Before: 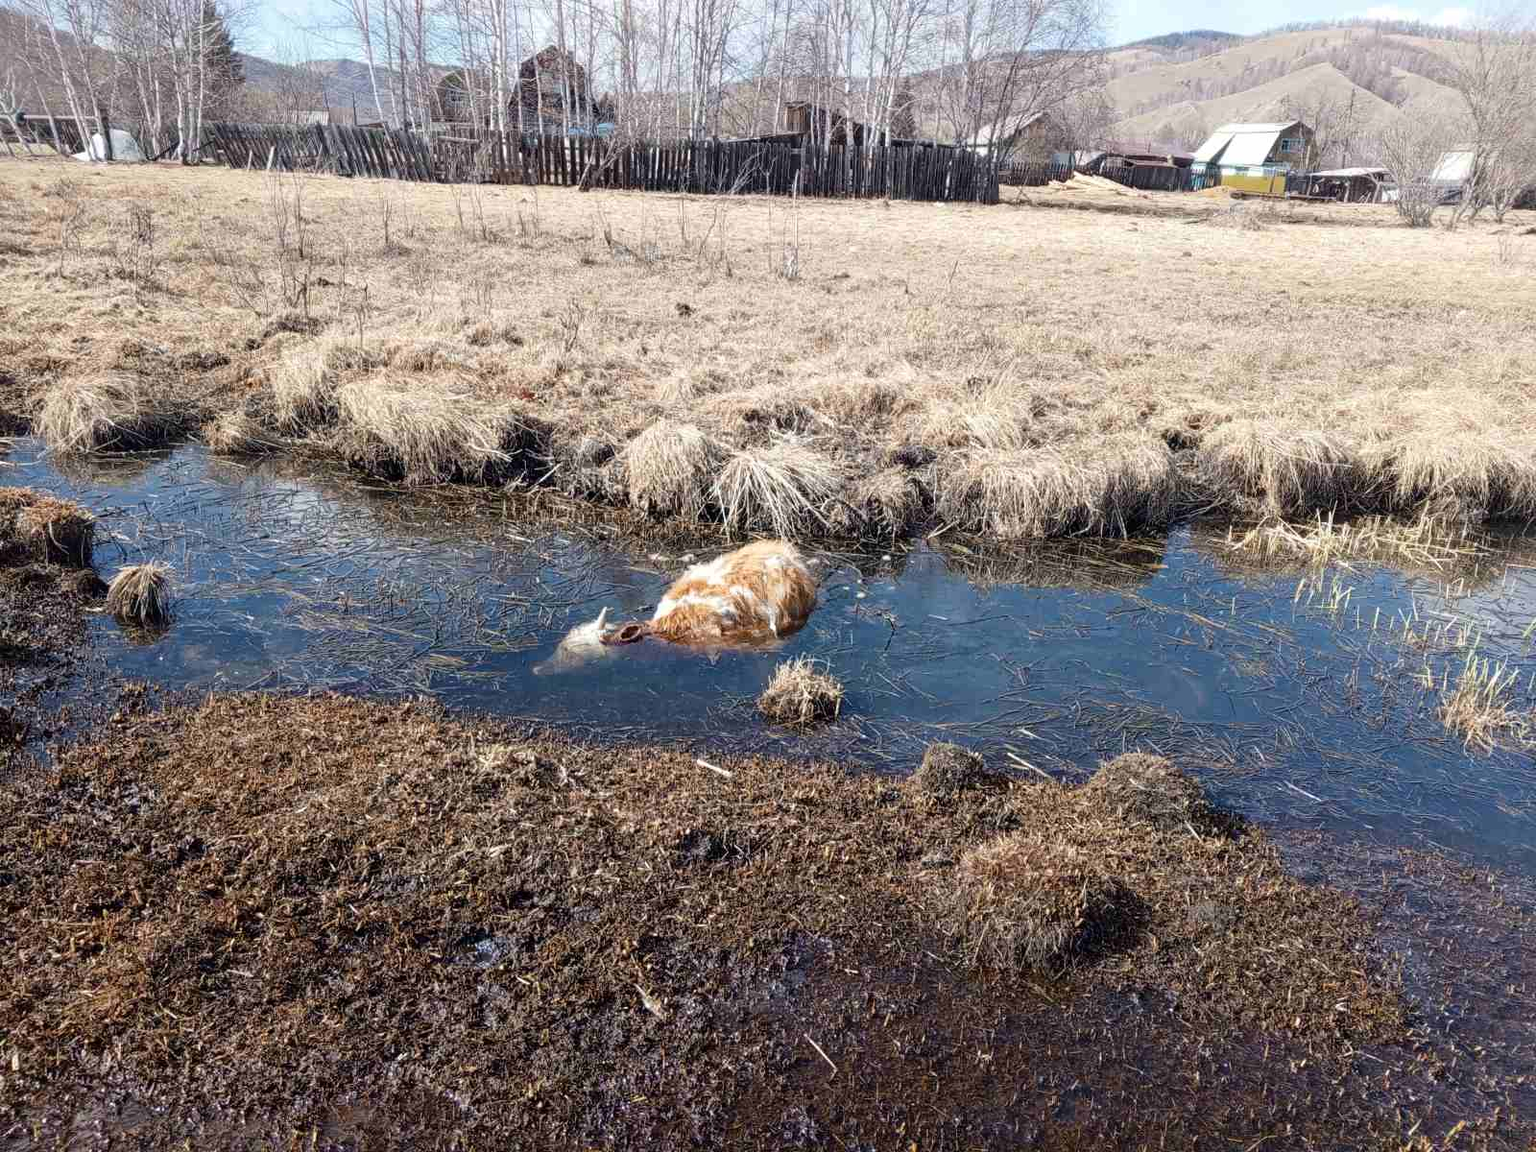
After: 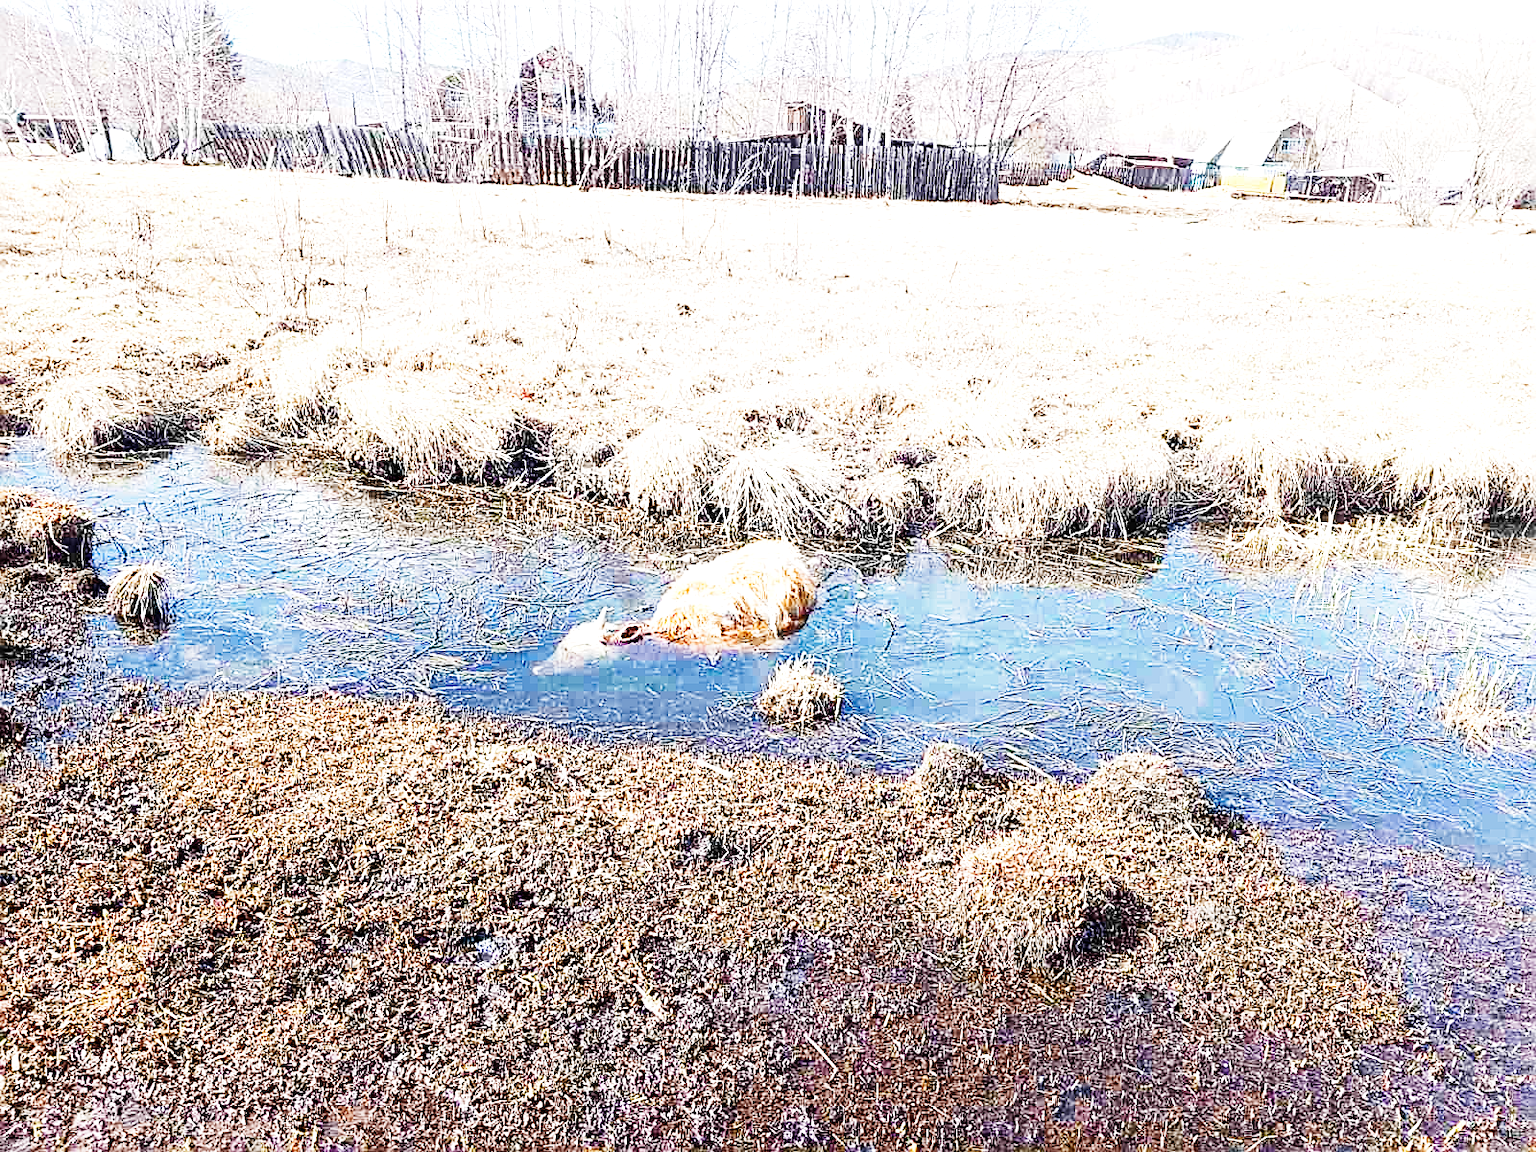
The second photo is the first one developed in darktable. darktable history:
sharpen: amount 0.901
base curve: curves: ch0 [(0, 0) (0, 0.001) (0.001, 0.001) (0.004, 0.002) (0.007, 0.004) (0.015, 0.013) (0.033, 0.045) (0.052, 0.096) (0.075, 0.17) (0.099, 0.241) (0.163, 0.42) (0.219, 0.55) (0.259, 0.616) (0.327, 0.722) (0.365, 0.765) (0.522, 0.873) (0.547, 0.881) (0.689, 0.919) (0.826, 0.952) (1, 1)], preserve colors none
exposure: black level correction 0, exposure 1.2 EV, compensate highlight preservation false
